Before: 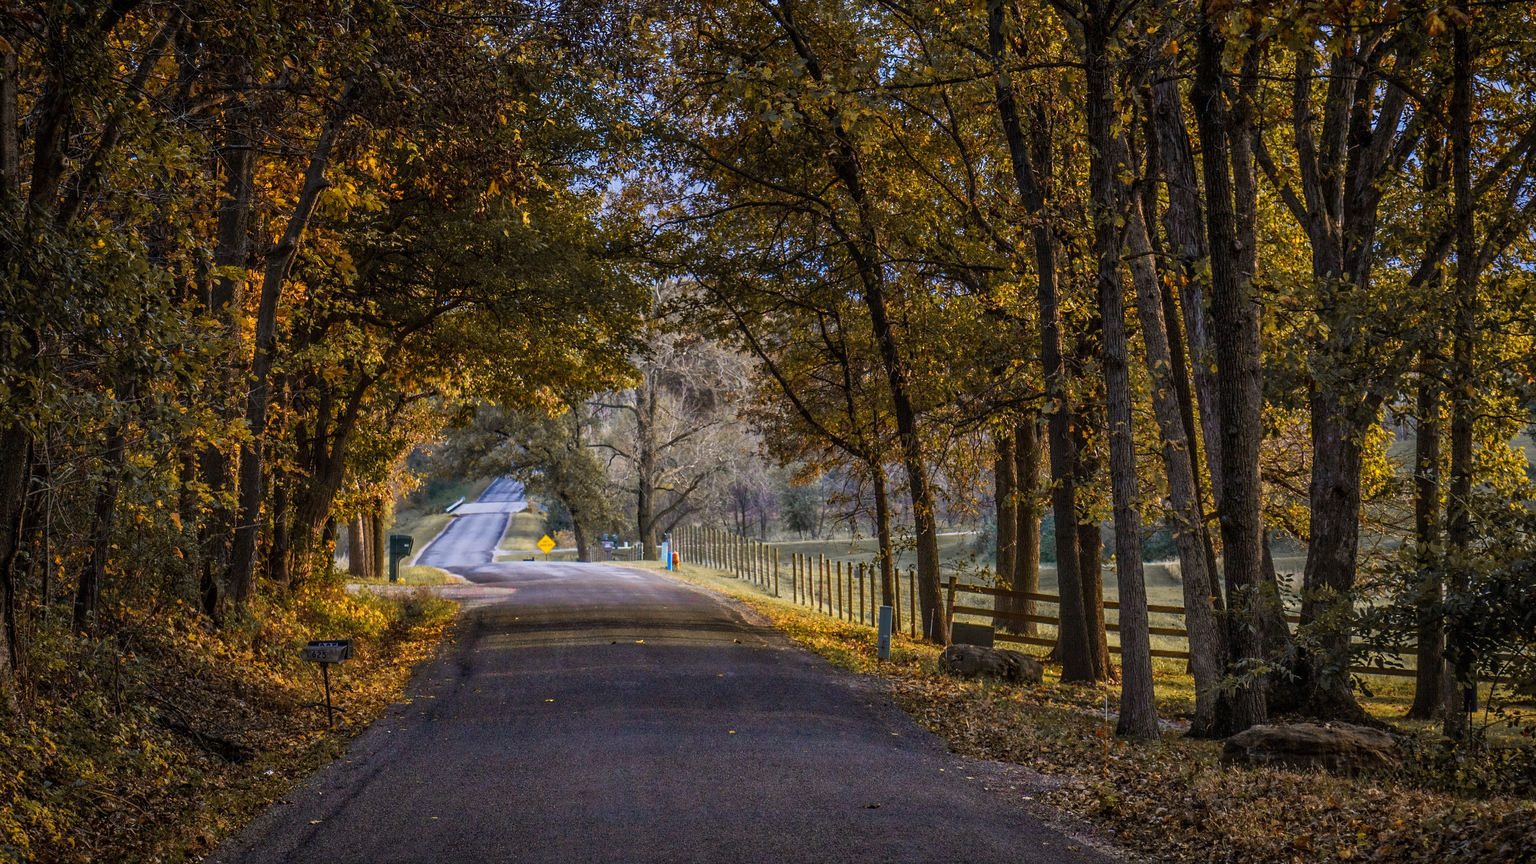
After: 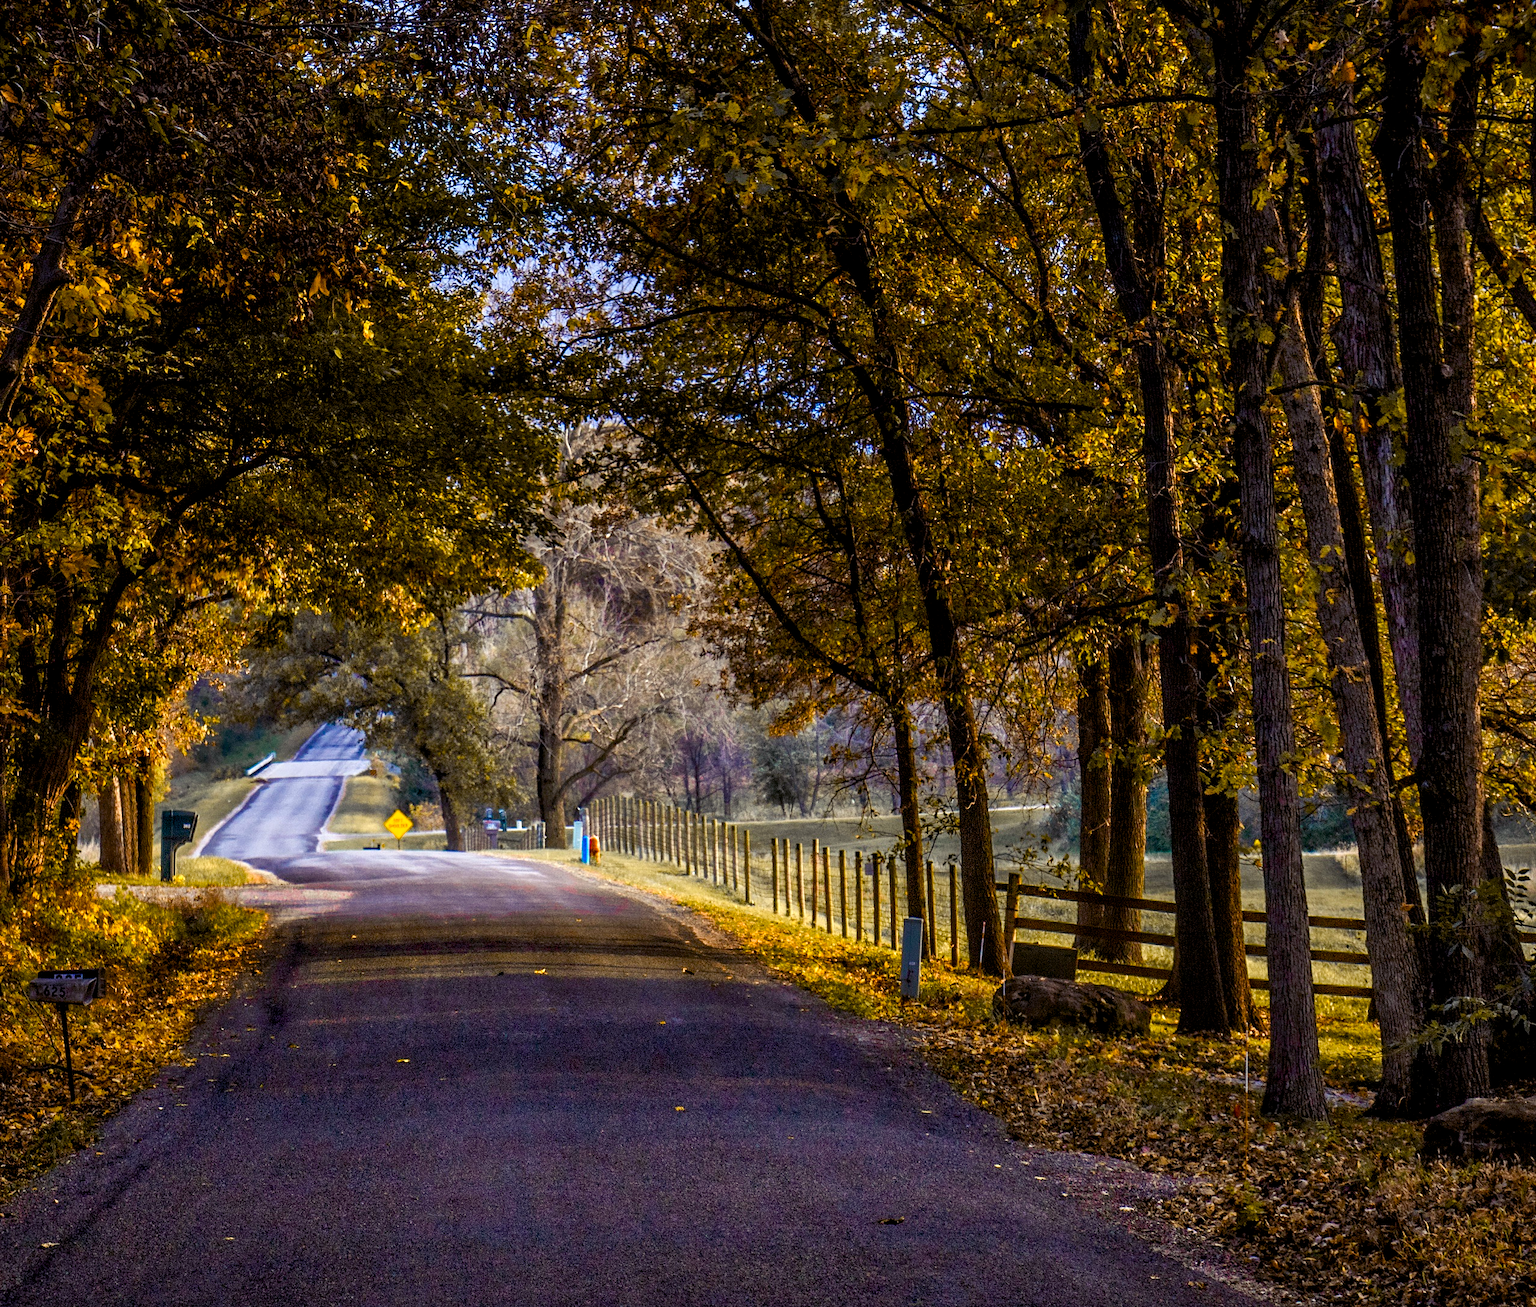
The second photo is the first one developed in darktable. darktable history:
grain: coarseness 0.09 ISO, strength 10%
color balance rgb: shadows lift › luminance -21.66%, shadows lift › chroma 6.57%, shadows lift › hue 270°, power › chroma 0.68%, power › hue 60°, highlights gain › luminance 6.08%, highlights gain › chroma 1.33%, highlights gain › hue 90°, global offset › luminance -0.87%, perceptual saturation grading › global saturation 26.86%, perceptual saturation grading › highlights -28.39%, perceptual saturation grading › mid-tones 15.22%, perceptual saturation grading › shadows 33.98%, perceptual brilliance grading › highlights 10%, perceptual brilliance grading › mid-tones 5%
crop and rotate: left 18.442%, right 15.508%
